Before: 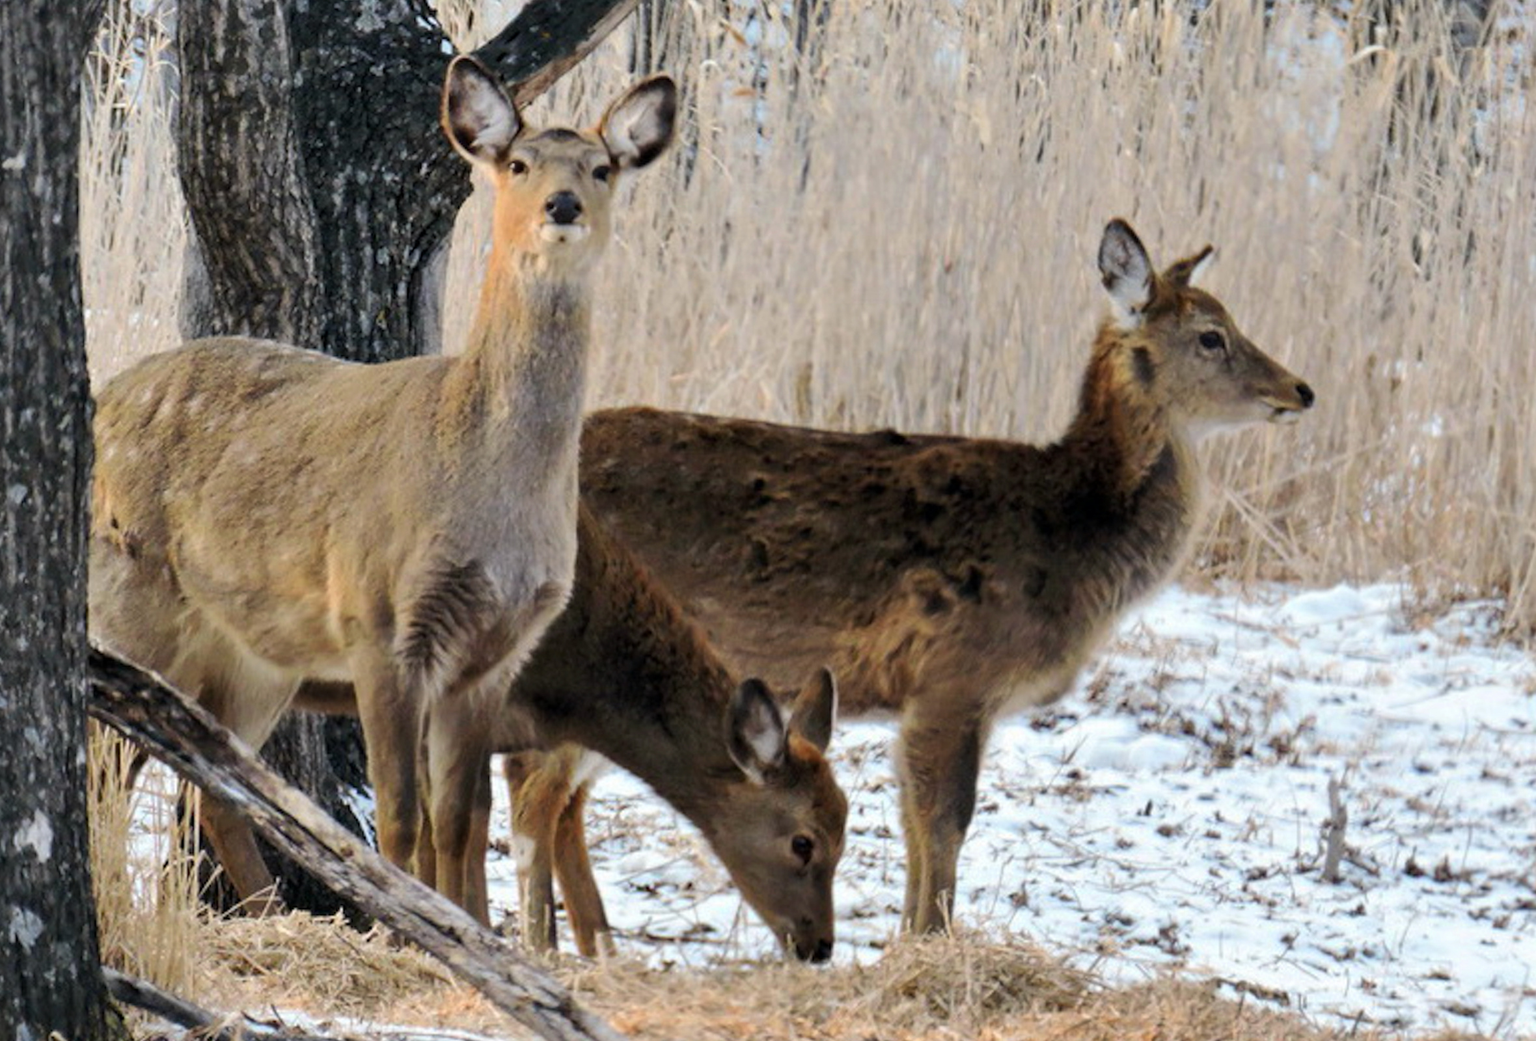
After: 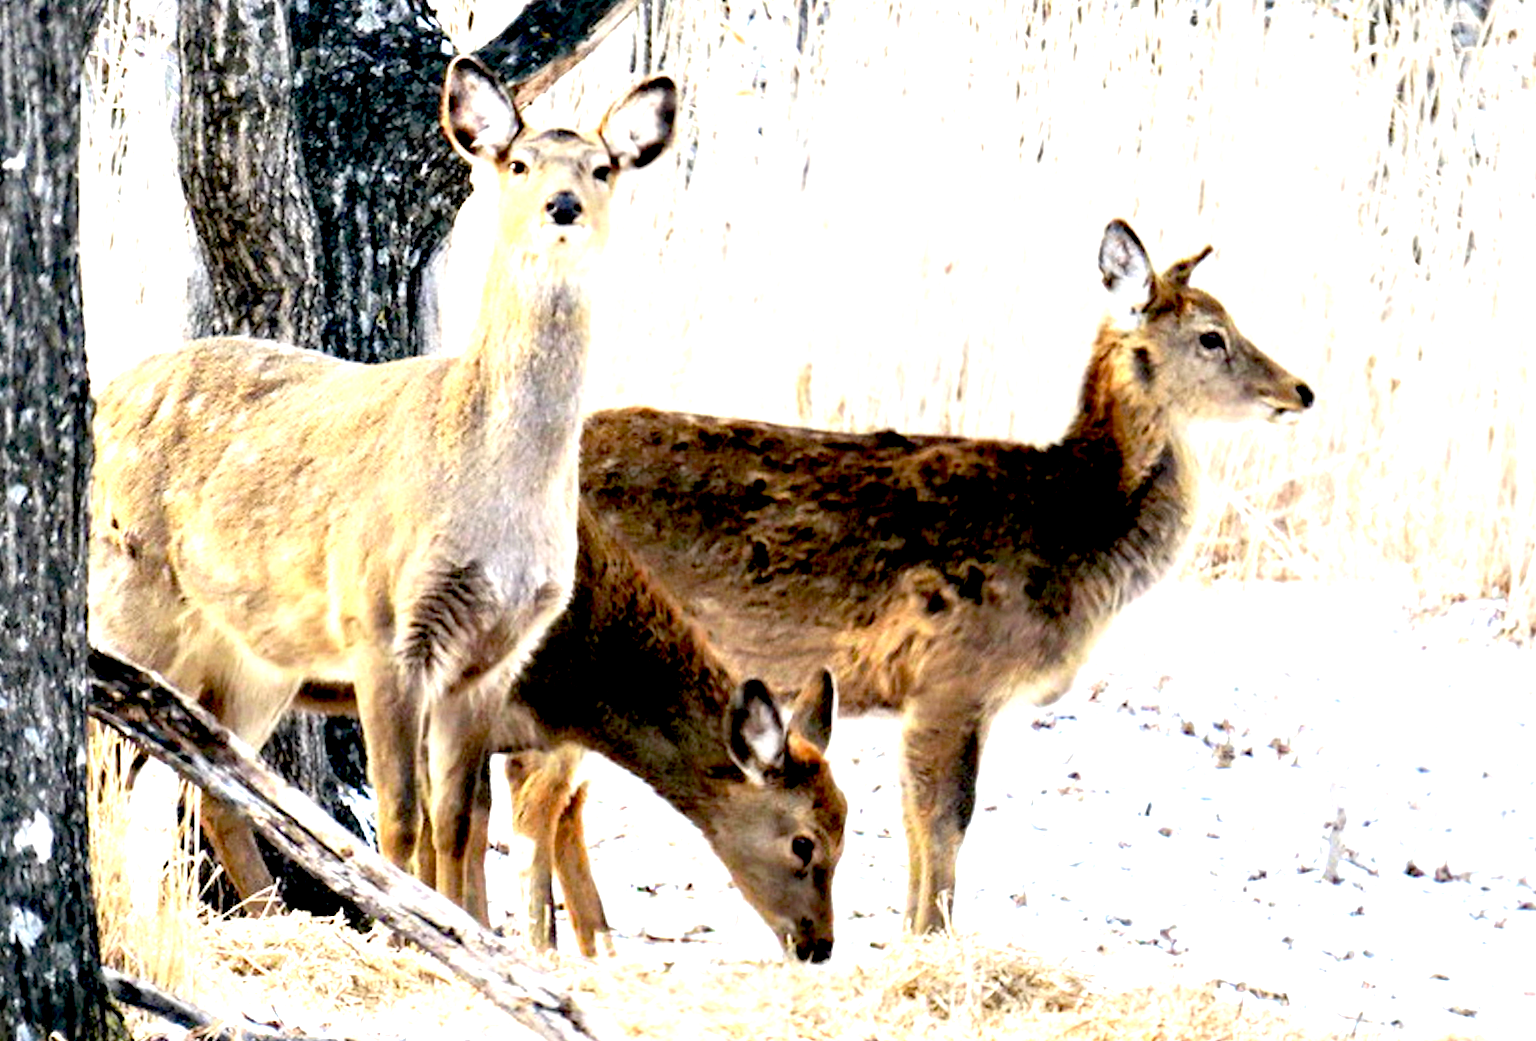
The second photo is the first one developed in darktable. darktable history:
tone equalizer: on, module defaults
exposure: black level correction 0.016, exposure 1.774 EV, compensate highlight preservation false
shadows and highlights: shadows -10, white point adjustment 1.5, highlights 10
